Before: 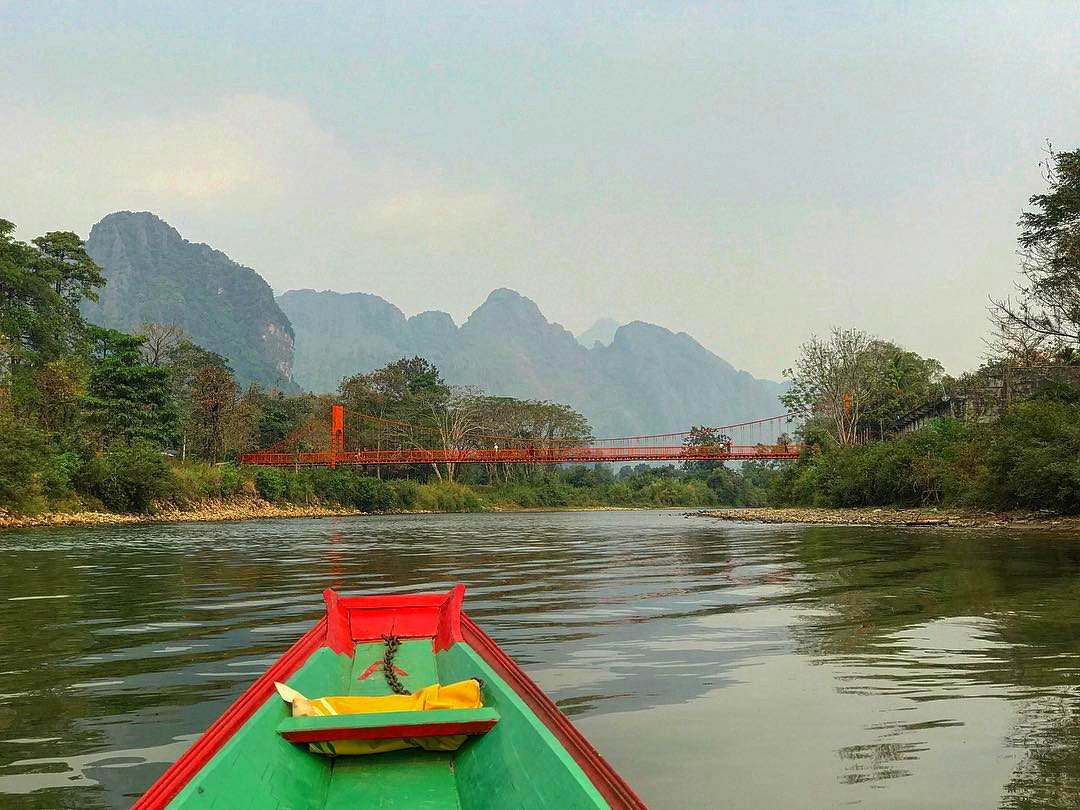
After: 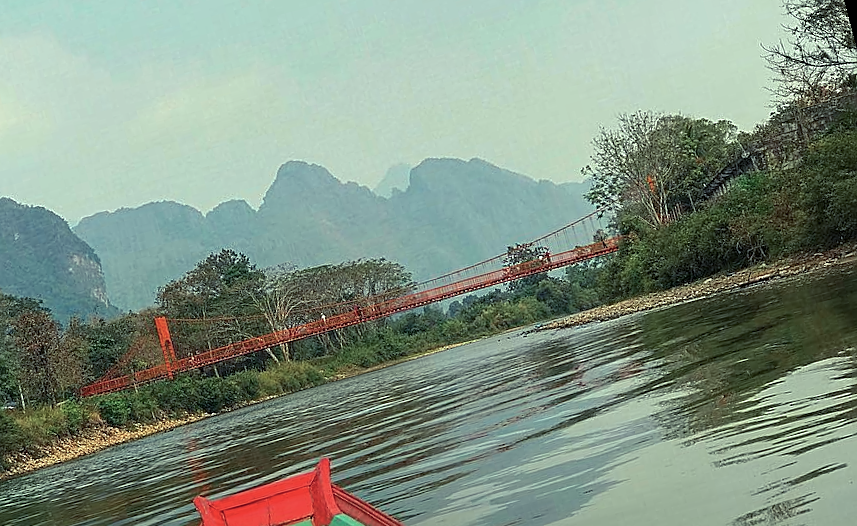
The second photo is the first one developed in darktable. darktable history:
sharpen: on, module defaults
color correction: highlights a* -10.69, highlights b* -19.19
rotate and perspective: rotation -14.8°, crop left 0.1, crop right 0.903, crop top 0.25, crop bottom 0.748
crop and rotate: left 14.584%
color balance rgb: shadows lift › chroma 2%, shadows lift › hue 263°, highlights gain › chroma 8%, highlights gain › hue 84°, linear chroma grading › global chroma -15%, saturation formula JzAzBz (2021)
